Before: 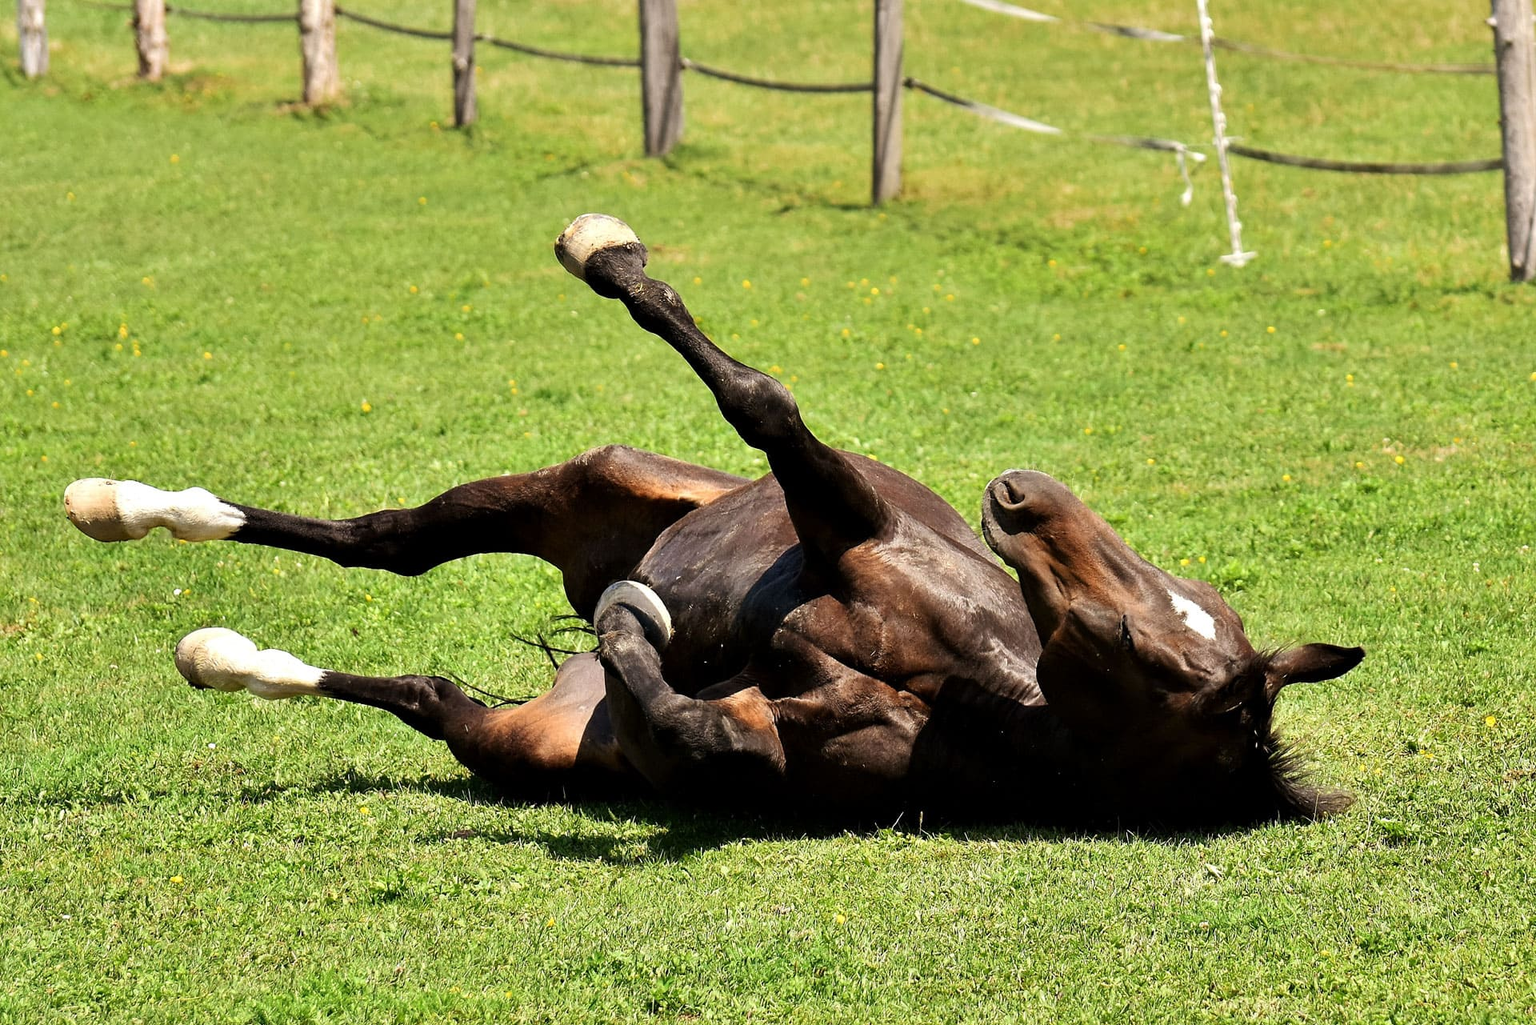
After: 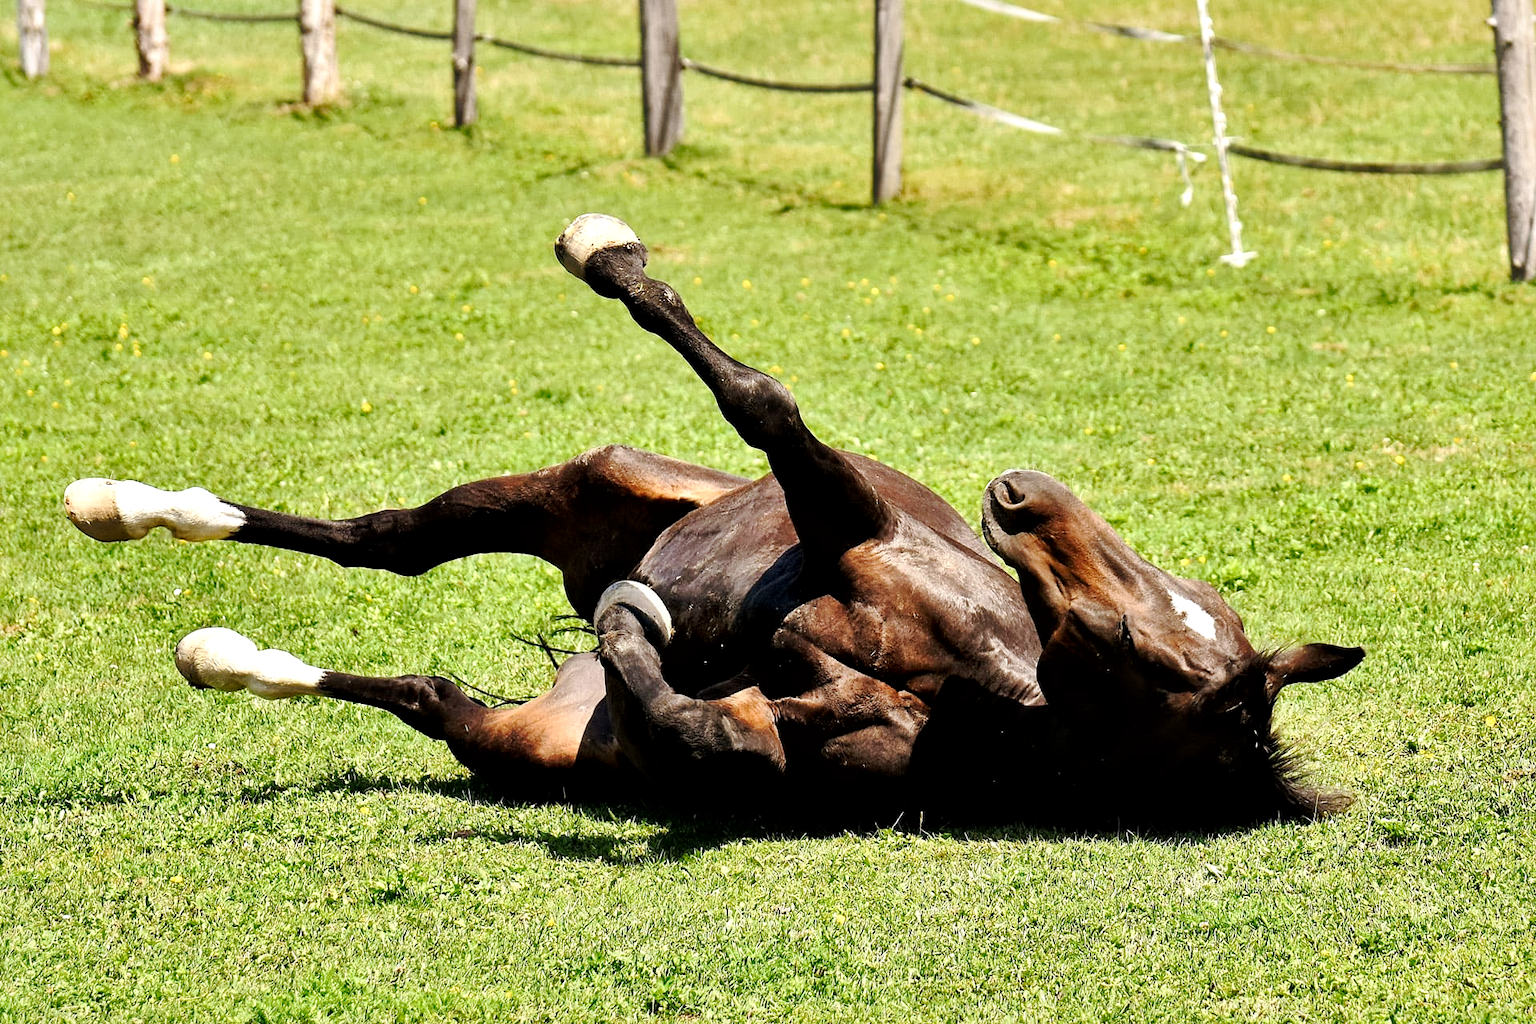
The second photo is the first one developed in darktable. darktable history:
tone equalizer: on, module defaults
tone curve: curves: ch0 [(0, 0) (0.035, 0.017) (0.131, 0.108) (0.279, 0.279) (0.476, 0.554) (0.617, 0.693) (0.704, 0.77) (0.801, 0.854) (0.895, 0.927) (1, 0.976)]; ch1 [(0, 0) (0.318, 0.278) (0.444, 0.427) (0.493, 0.488) (0.508, 0.502) (0.534, 0.526) (0.562, 0.555) (0.645, 0.648) (0.746, 0.764) (1, 1)]; ch2 [(0, 0) (0.316, 0.292) (0.381, 0.37) (0.423, 0.448) (0.476, 0.482) (0.502, 0.495) (0.522, 0.518) (0.533, 0.532) (0.593, 0.622) (0.634, 0.663) (0.7, 0.7) (0.861, 0.808) (1, 0.951)], preserve colors none
local contrast: mode bilateral grid, contrast 19, coarseness 50, detail 148%, midtone range 0.2
